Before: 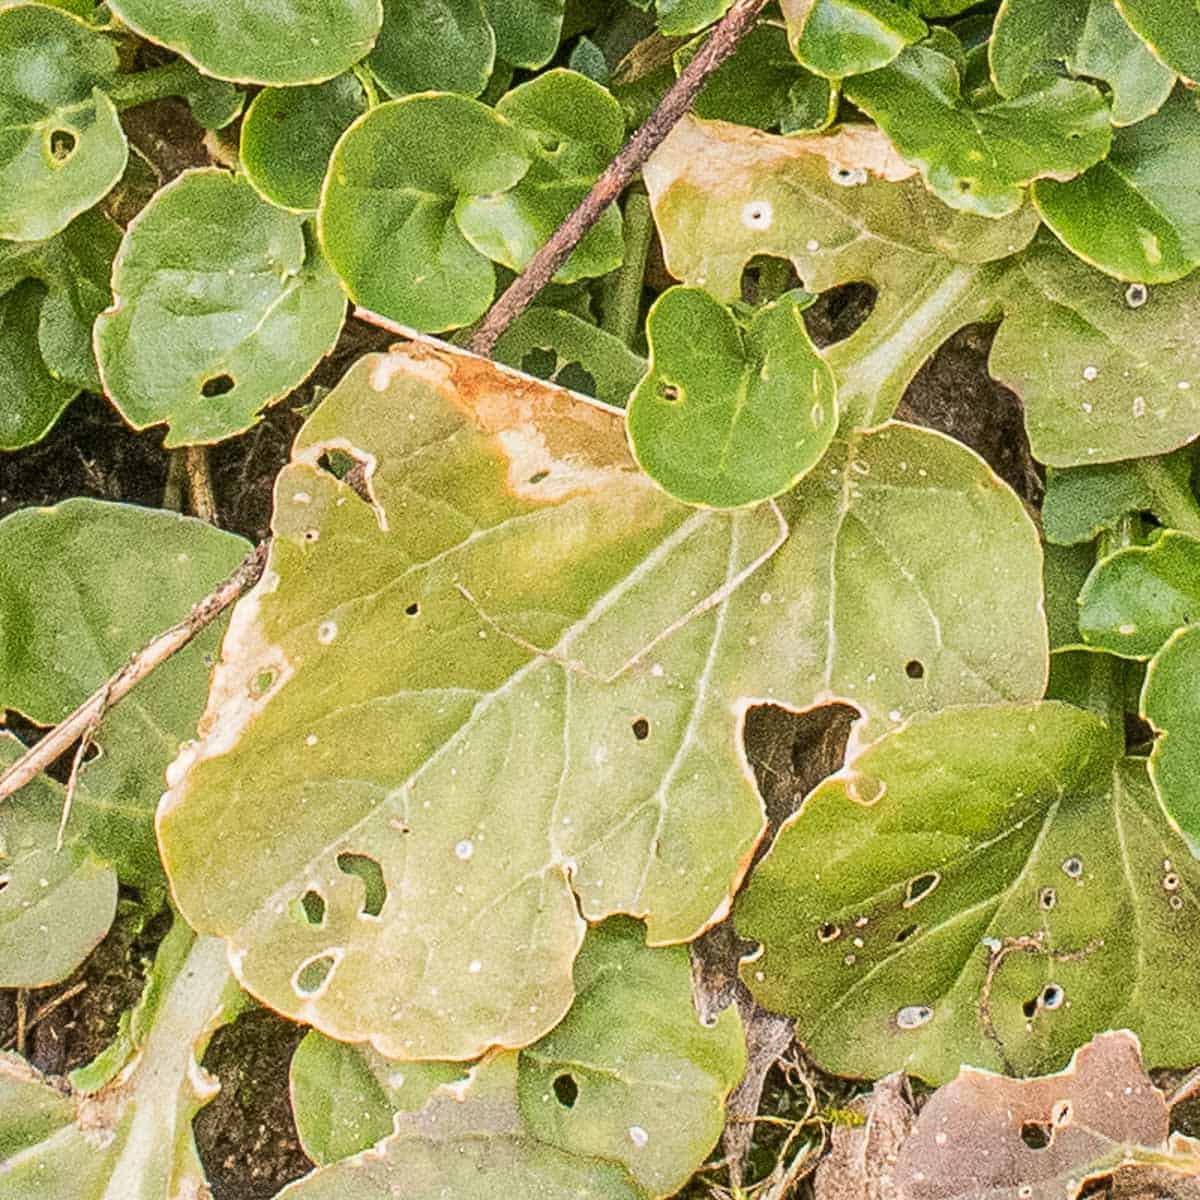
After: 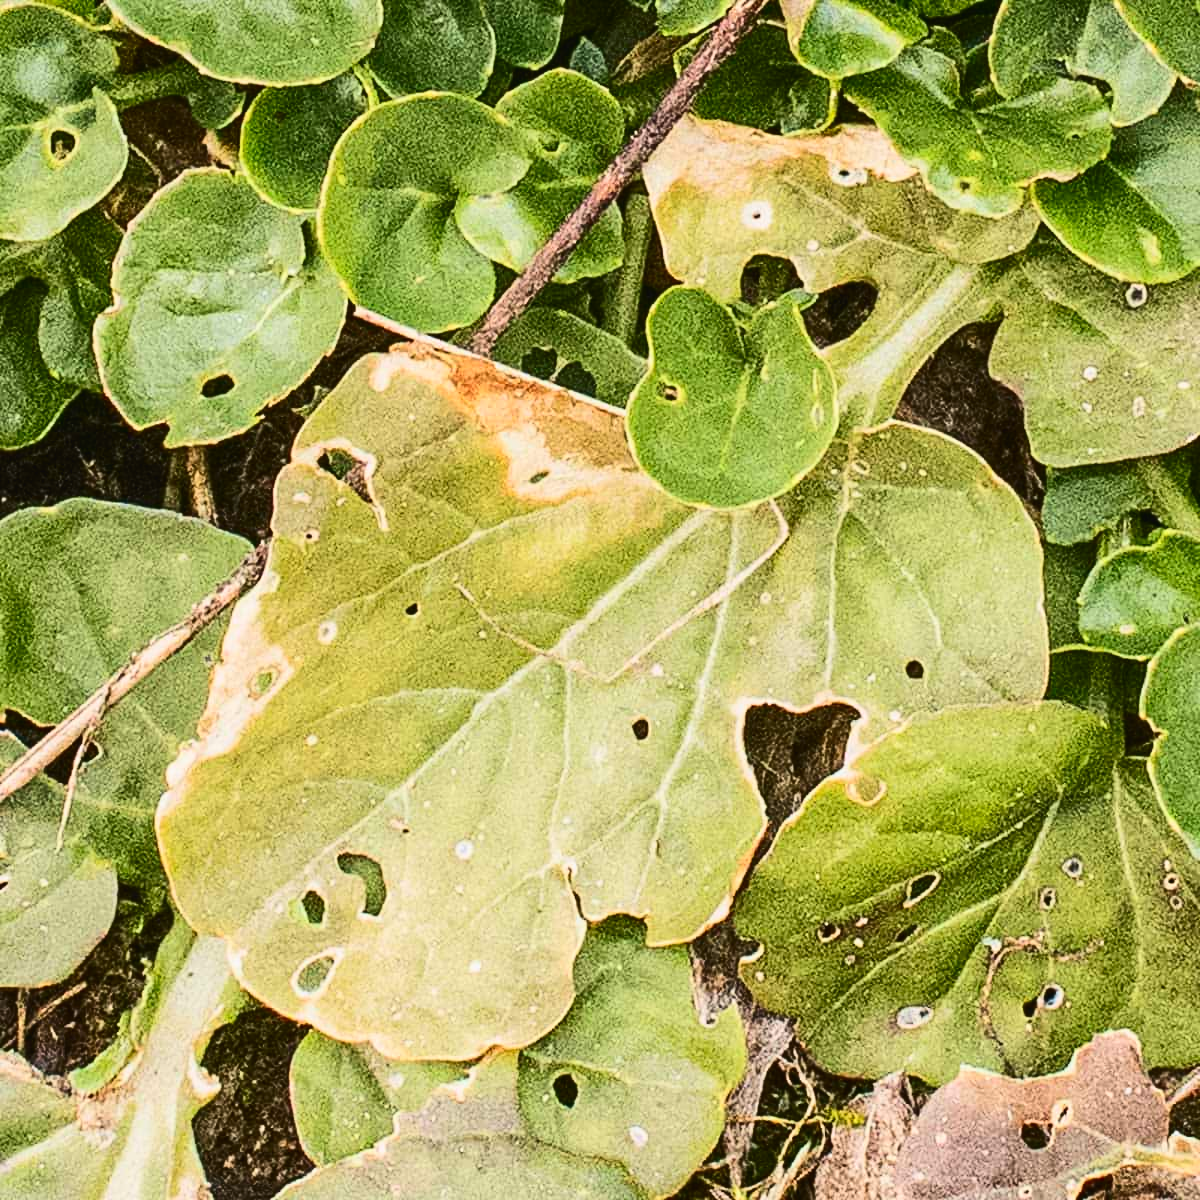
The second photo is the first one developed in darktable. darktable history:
exposure: black level correction -0.014, exposure -0.196 EV, compensate highlight preservation false
contrast brightness saturation: contrast 0.325, brightness -0.079, saturation 0.175
